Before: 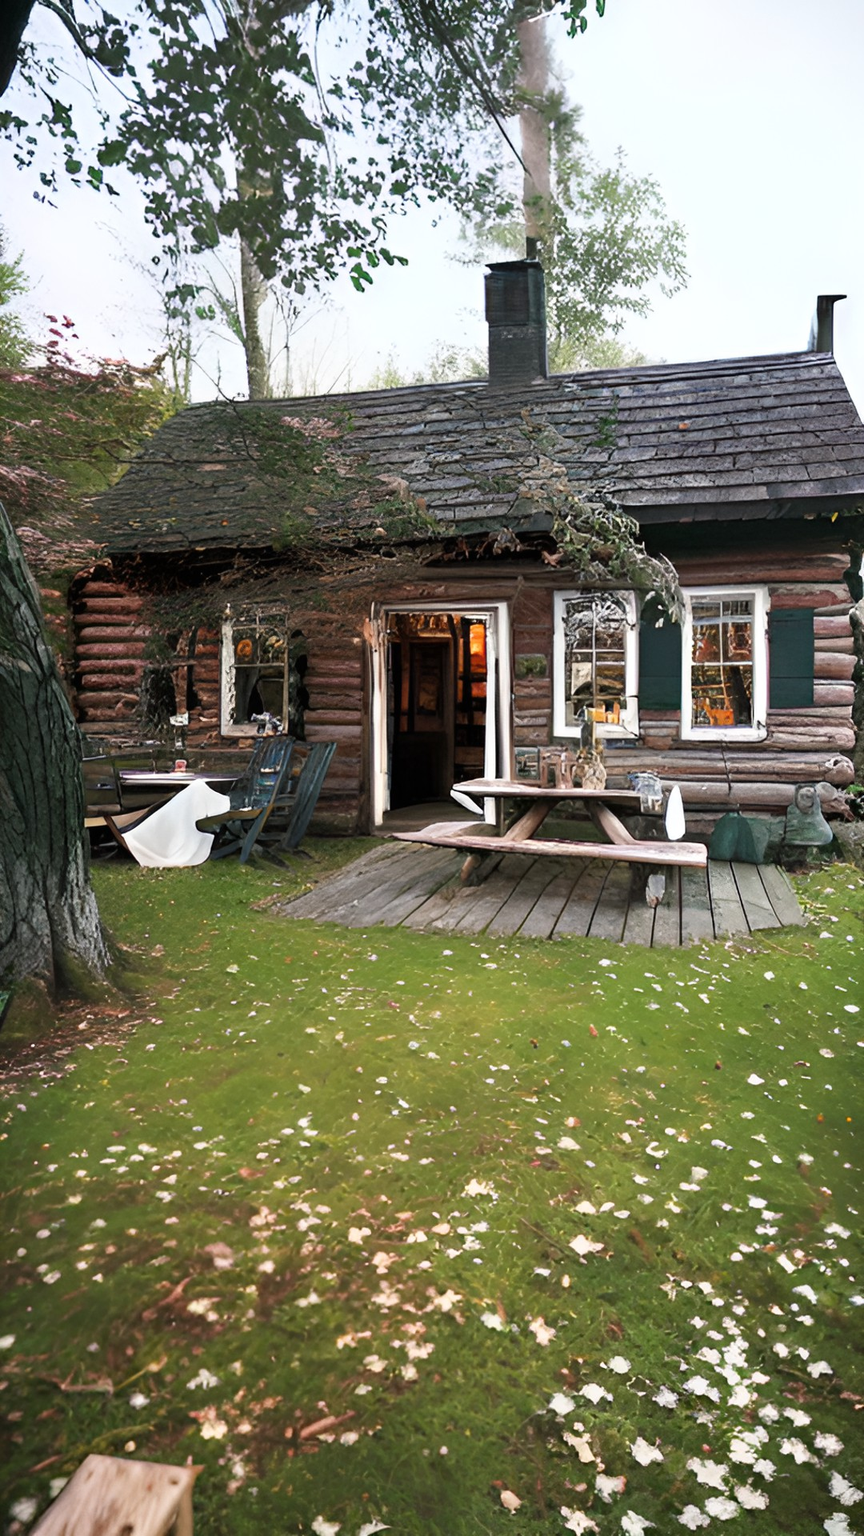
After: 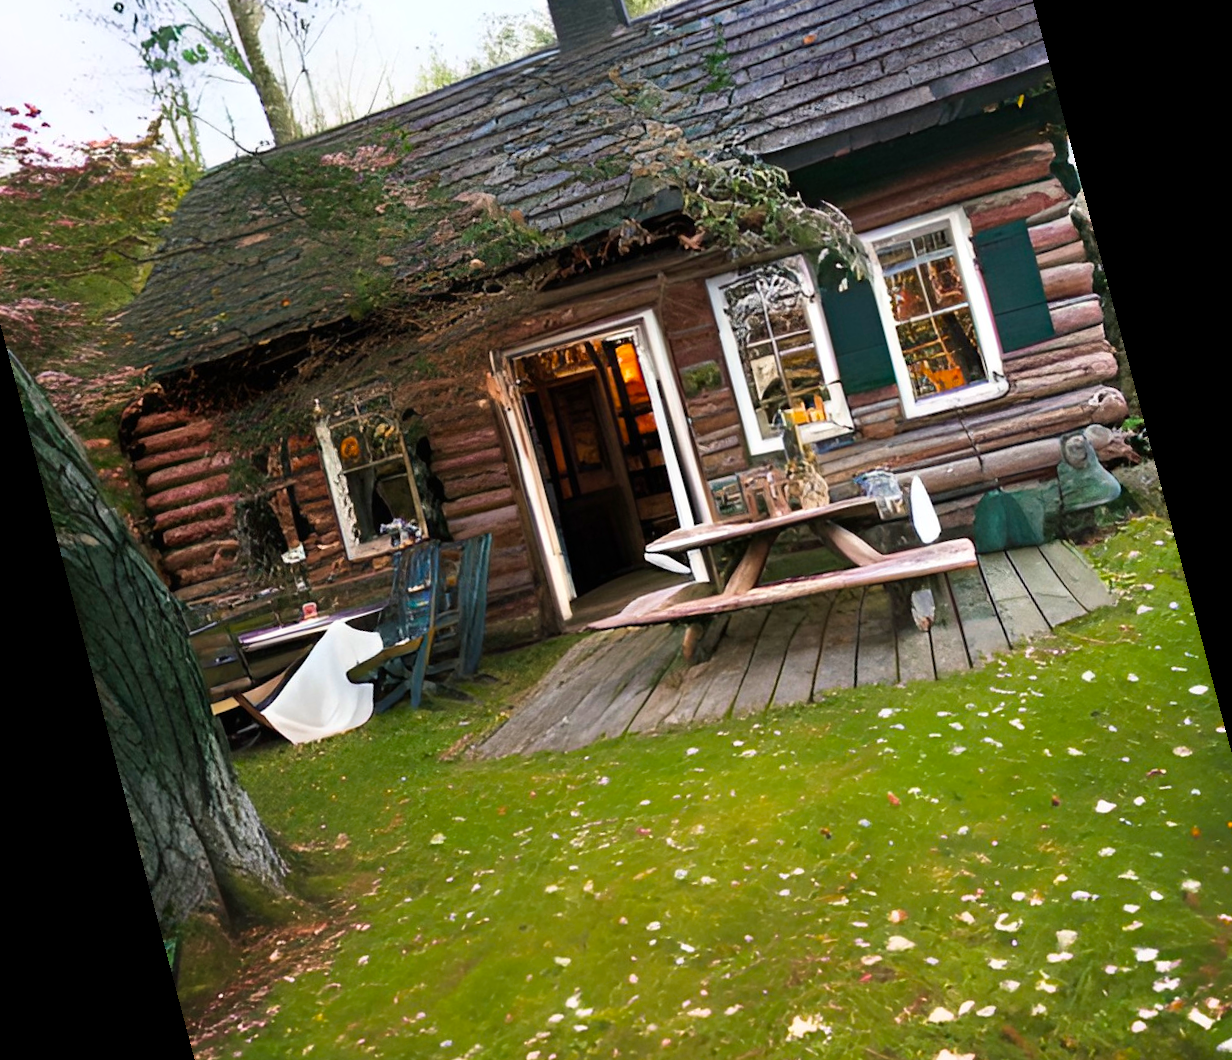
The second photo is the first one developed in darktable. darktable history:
rotate and perspective: rotation -14.8°, crop left 0.1, crop right 0.903, crop top 0.25, crop bottom 0.748
color balance rgb: perceptual saturation grading › global saturation 20%, global vibrance 20%
velvia: on, module defaults
